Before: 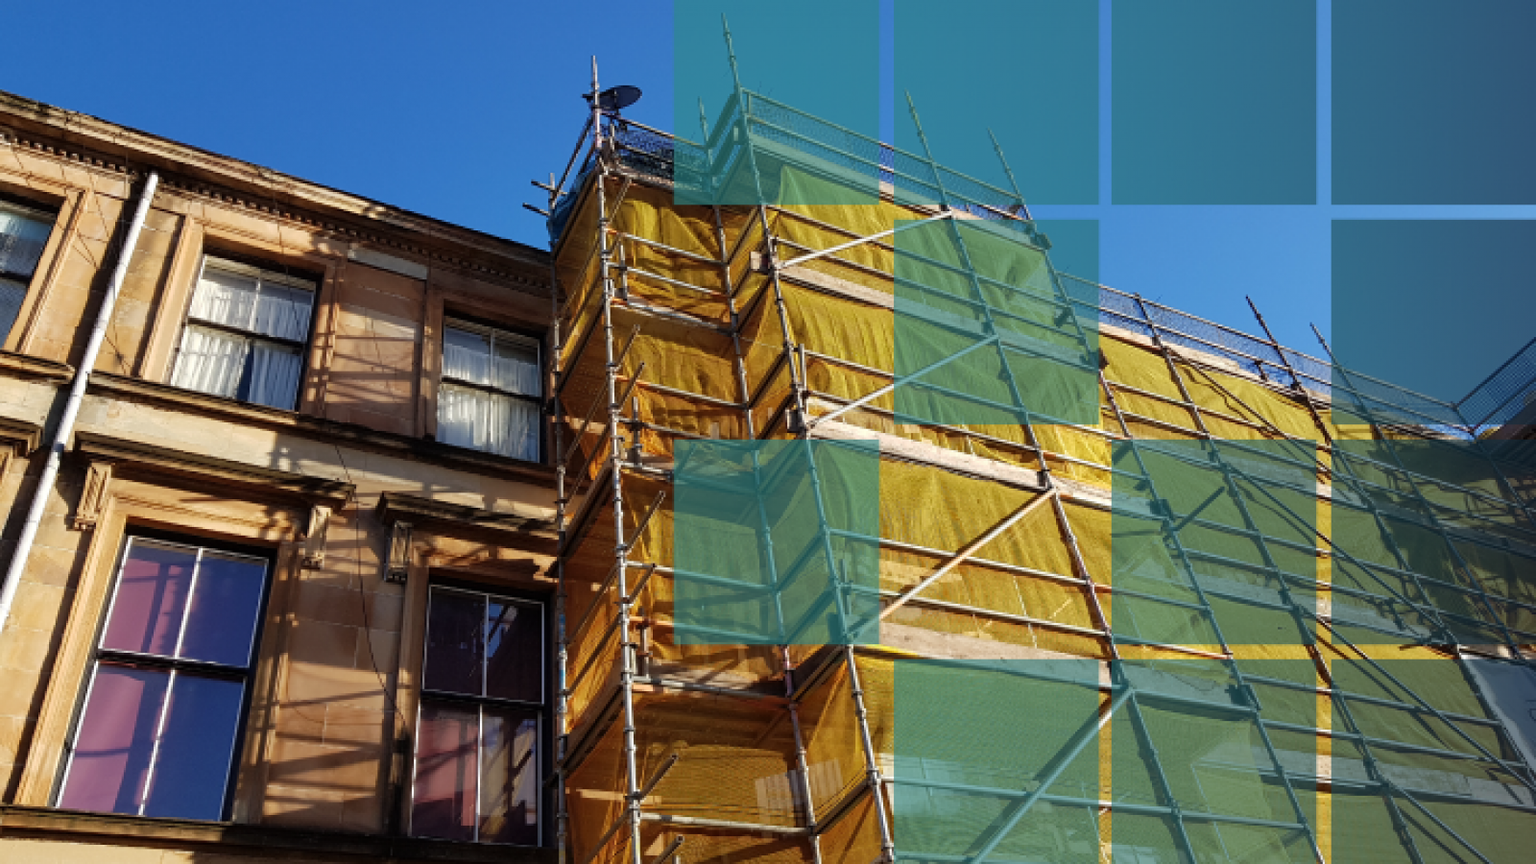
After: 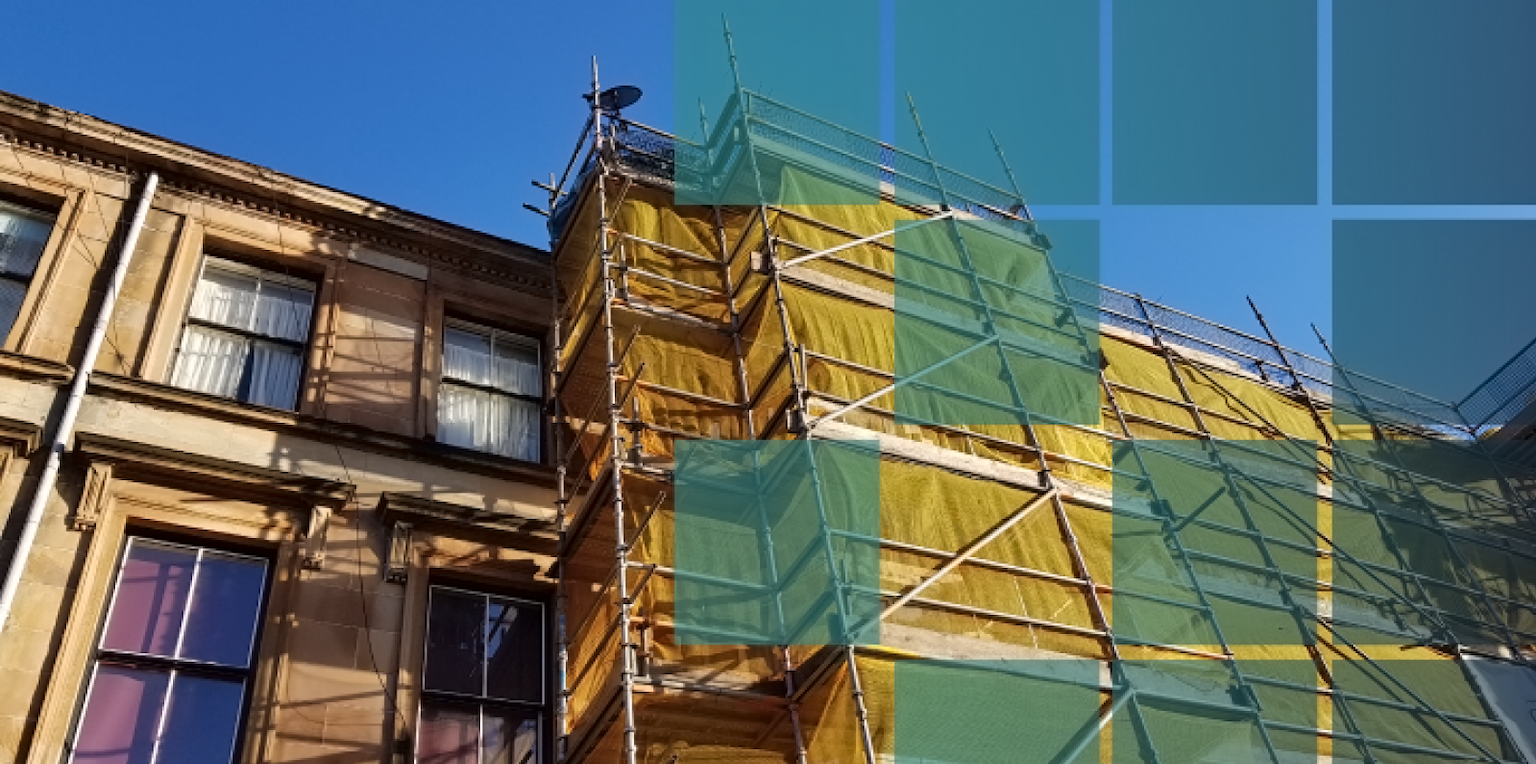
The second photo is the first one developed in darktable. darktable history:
contrast equalizer: y [[0.5 ×6], [0.5 ×6], [0.5 ×6], [0 ×6], [0, 0.039, 0.251, 0.29, 0.293, 0.292]]
shadows and highlights: shadows 30.63, highlights -63.22, shadows color adjustment 98%, highlights color adjustment 58.61%, soften with gaussian
crop and rotate: top 0%, bottom 11.49%
